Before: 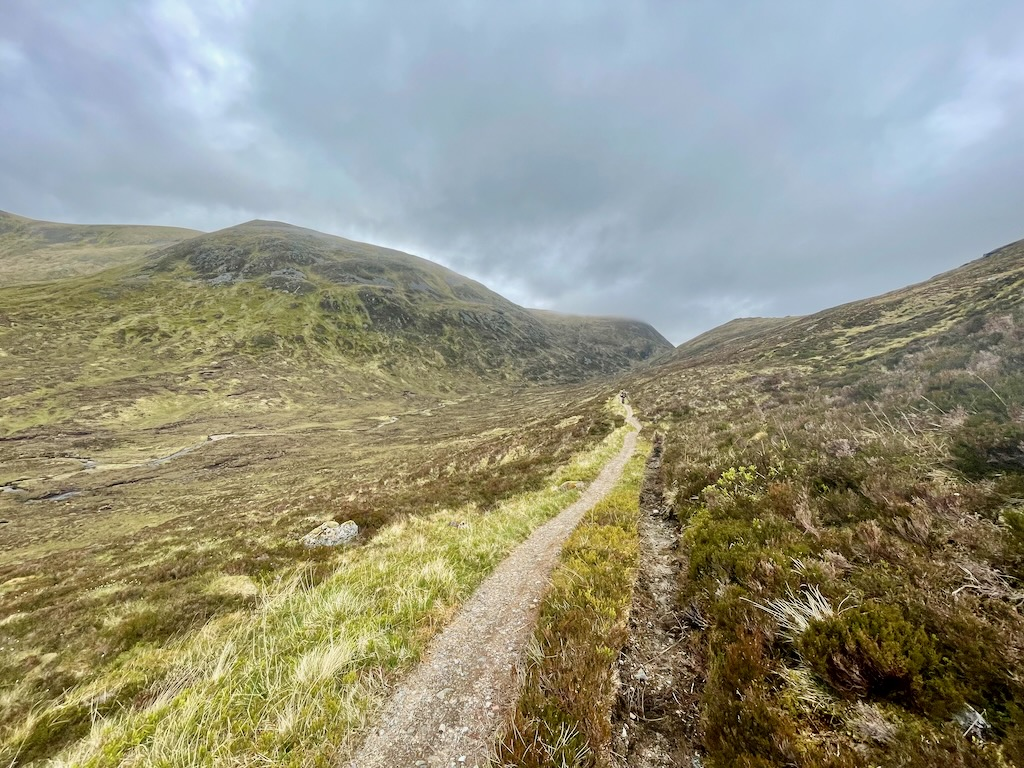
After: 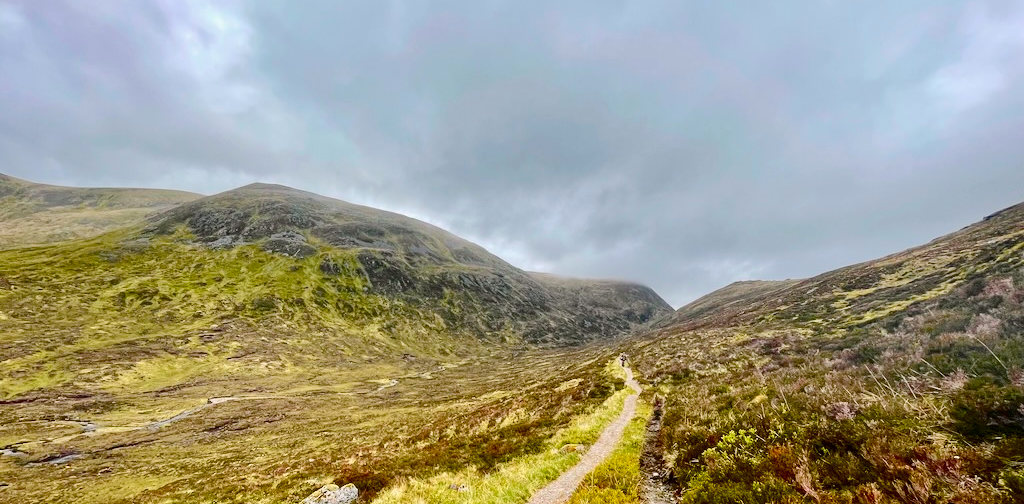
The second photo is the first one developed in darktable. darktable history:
color balance rgb: perceptual saturation grading › global saturation 20%, perceptual saturation grading › highlights -25%, perceptual saturation grading › shadows 25%
crop and rotate: top 4.848%, bottom 29.503%
tone curve: curves: ch0 [(0, 0) (0.106, 0.026) (0.275, 0.155) (0.392, 0.314) (0.513, 0.481) (0.657, 0.667) (1, 1)]; ch1 [(0, 0) (0.5, 0.511) (0.536, 0.579) (0.587, 0.69) (1, 1)]; ch2 [(0, 0) (0.5, 0.5) (0.55, 0.552) (0.625, 0.699) (1, 1)], color space Lab, independent channels, preserve colors none
